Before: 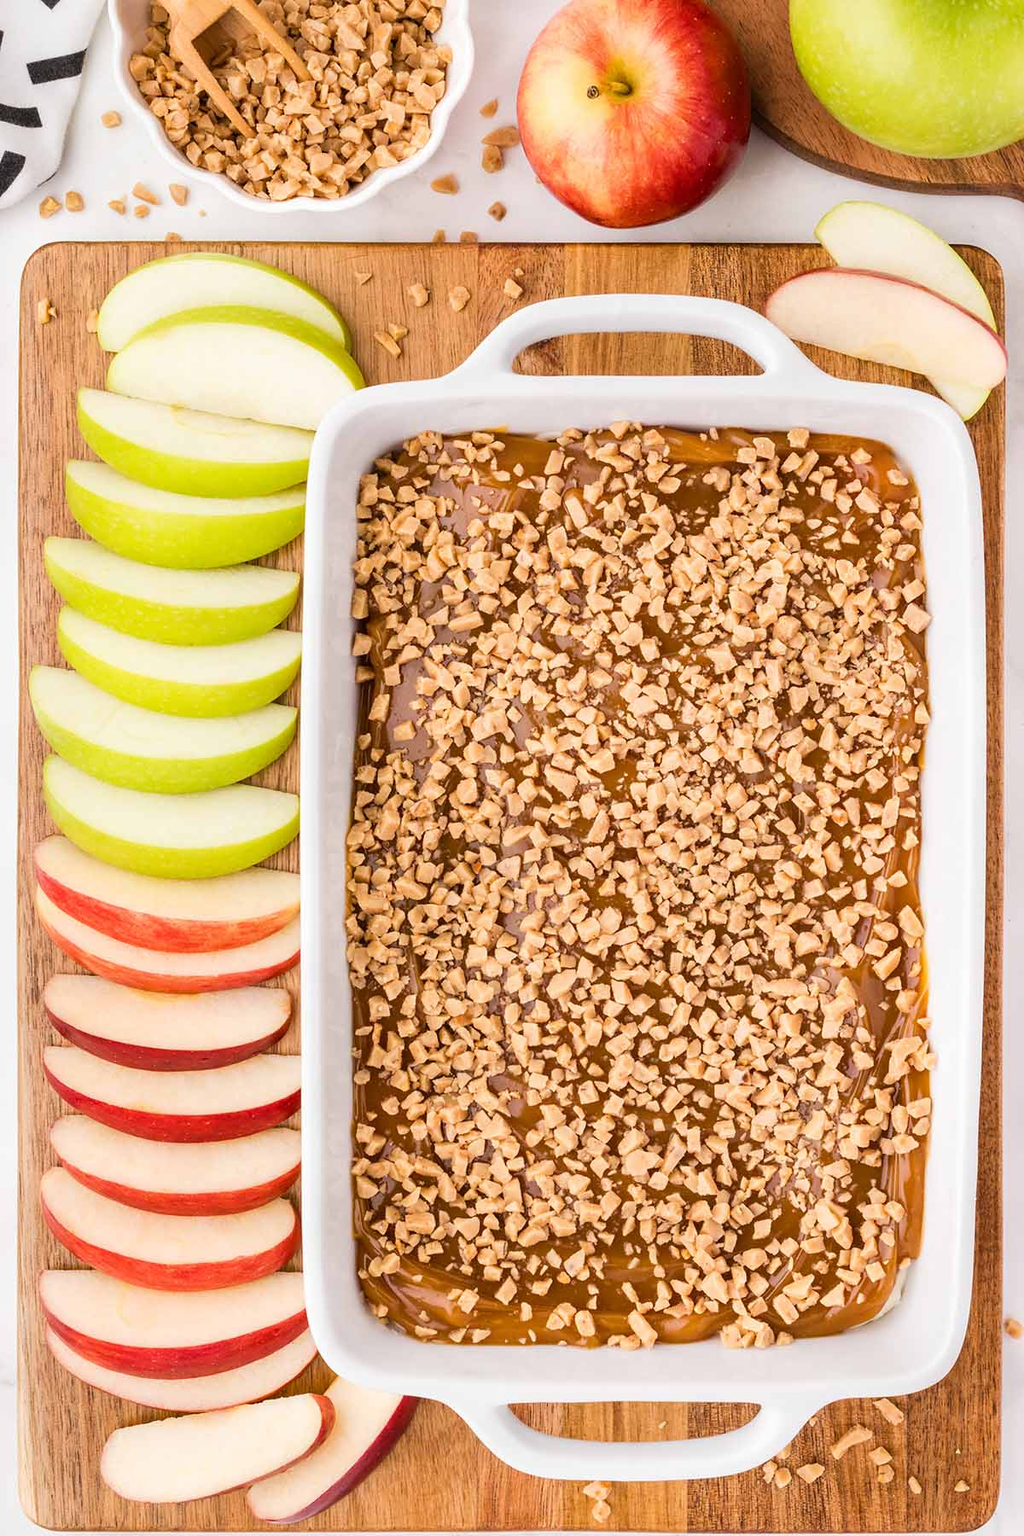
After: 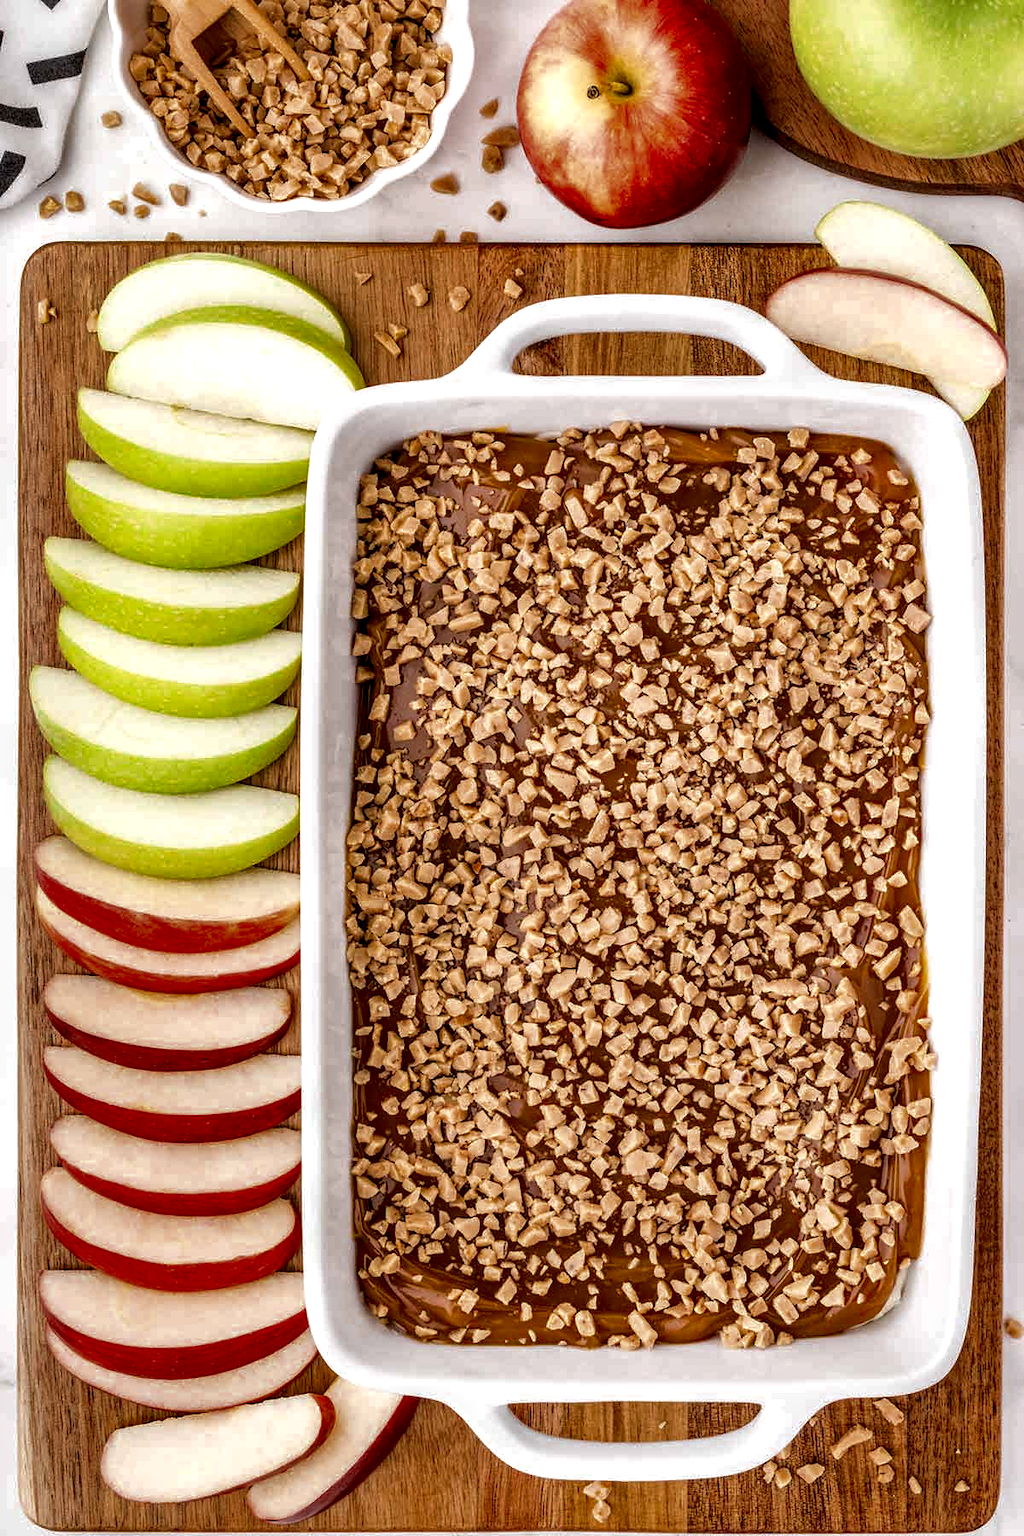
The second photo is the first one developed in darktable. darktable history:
exposure: compensate highlight preservation false
local contrast: highlights 20%, detail 197%
shadows and highlights: on, module defaults
color zones: curves: ch0 [(0, 0.5) (0.125, 0.4) (0.25, 0.5) (0.375, 0.4) (0.5, 0.4) (0.625, 0.6) (0.75, 0.6) (0.875, 0.5)]; ch1 [(0, 0.4) (0.125, 0.5) (0.25, 0.4) (0.375, 0.4) (0.5, 0.4) (0.625, 0.4) (0.75, 0.5) (0.875, 0.4)]; ch2 [(0, 0.6) (0.125, 0.5) (0.25, 0.5) (0.375, 0.6) (0.5, 0.6) (0.625, 0.5) (0.75, 0.5) (0.875, 0.5)]
